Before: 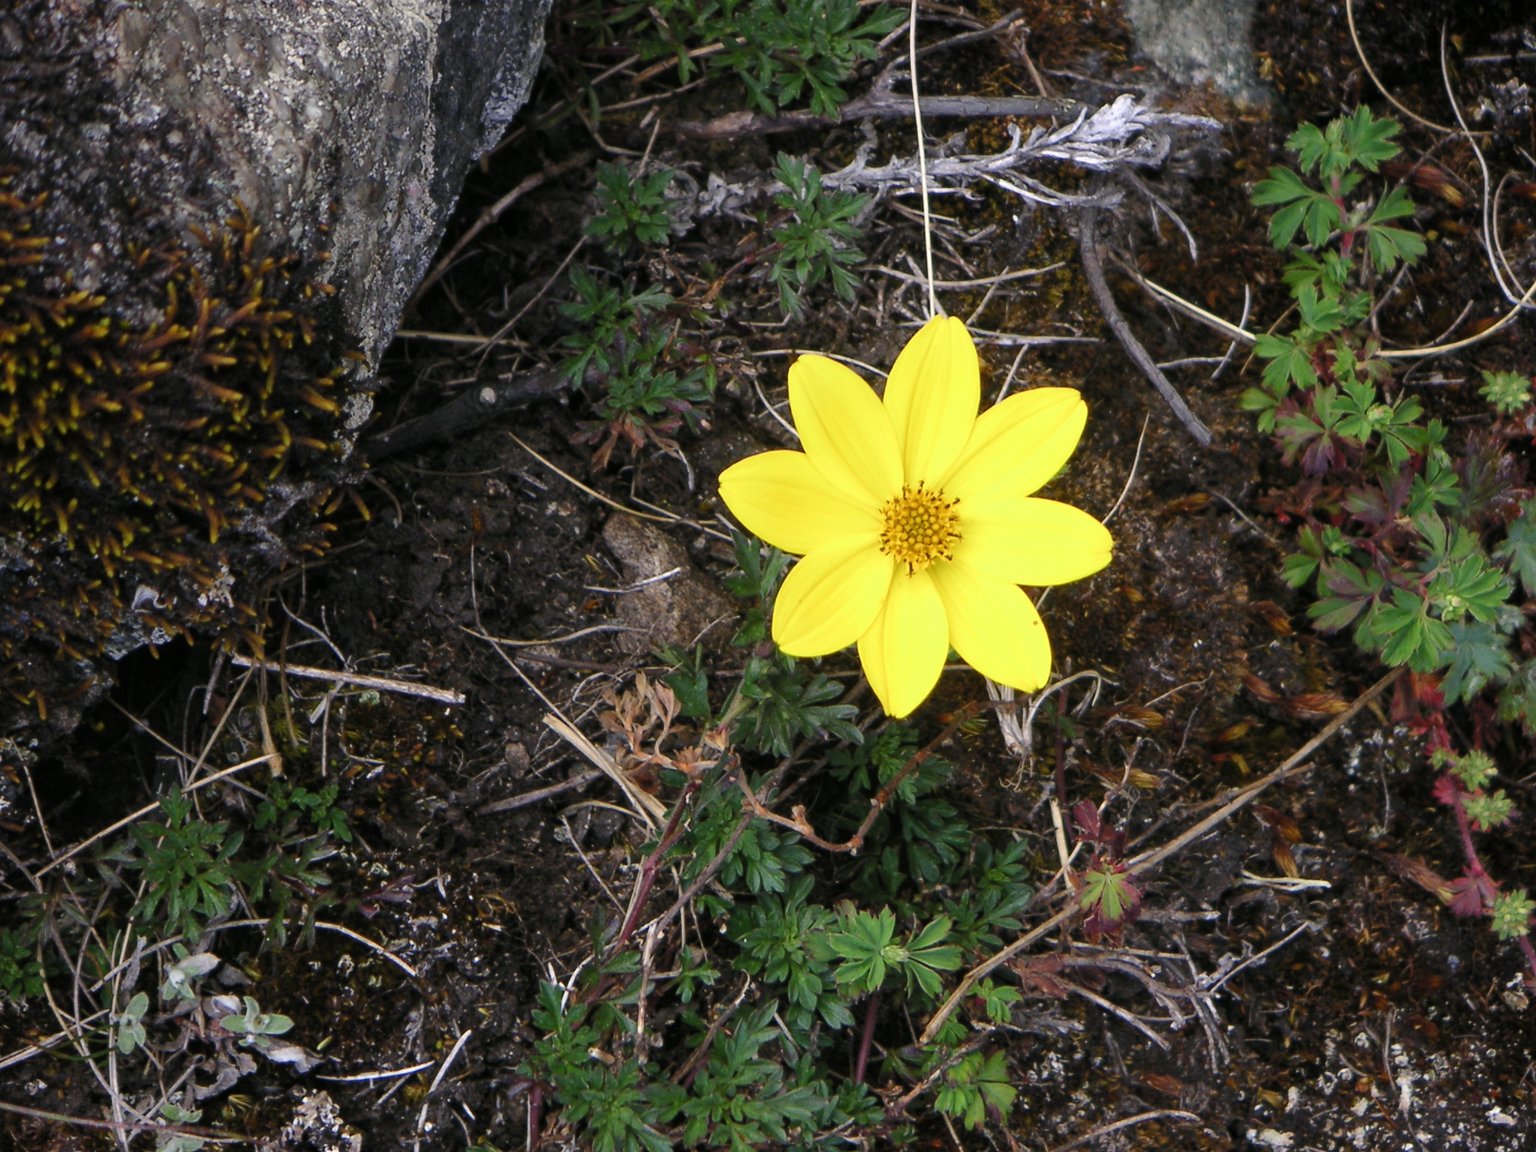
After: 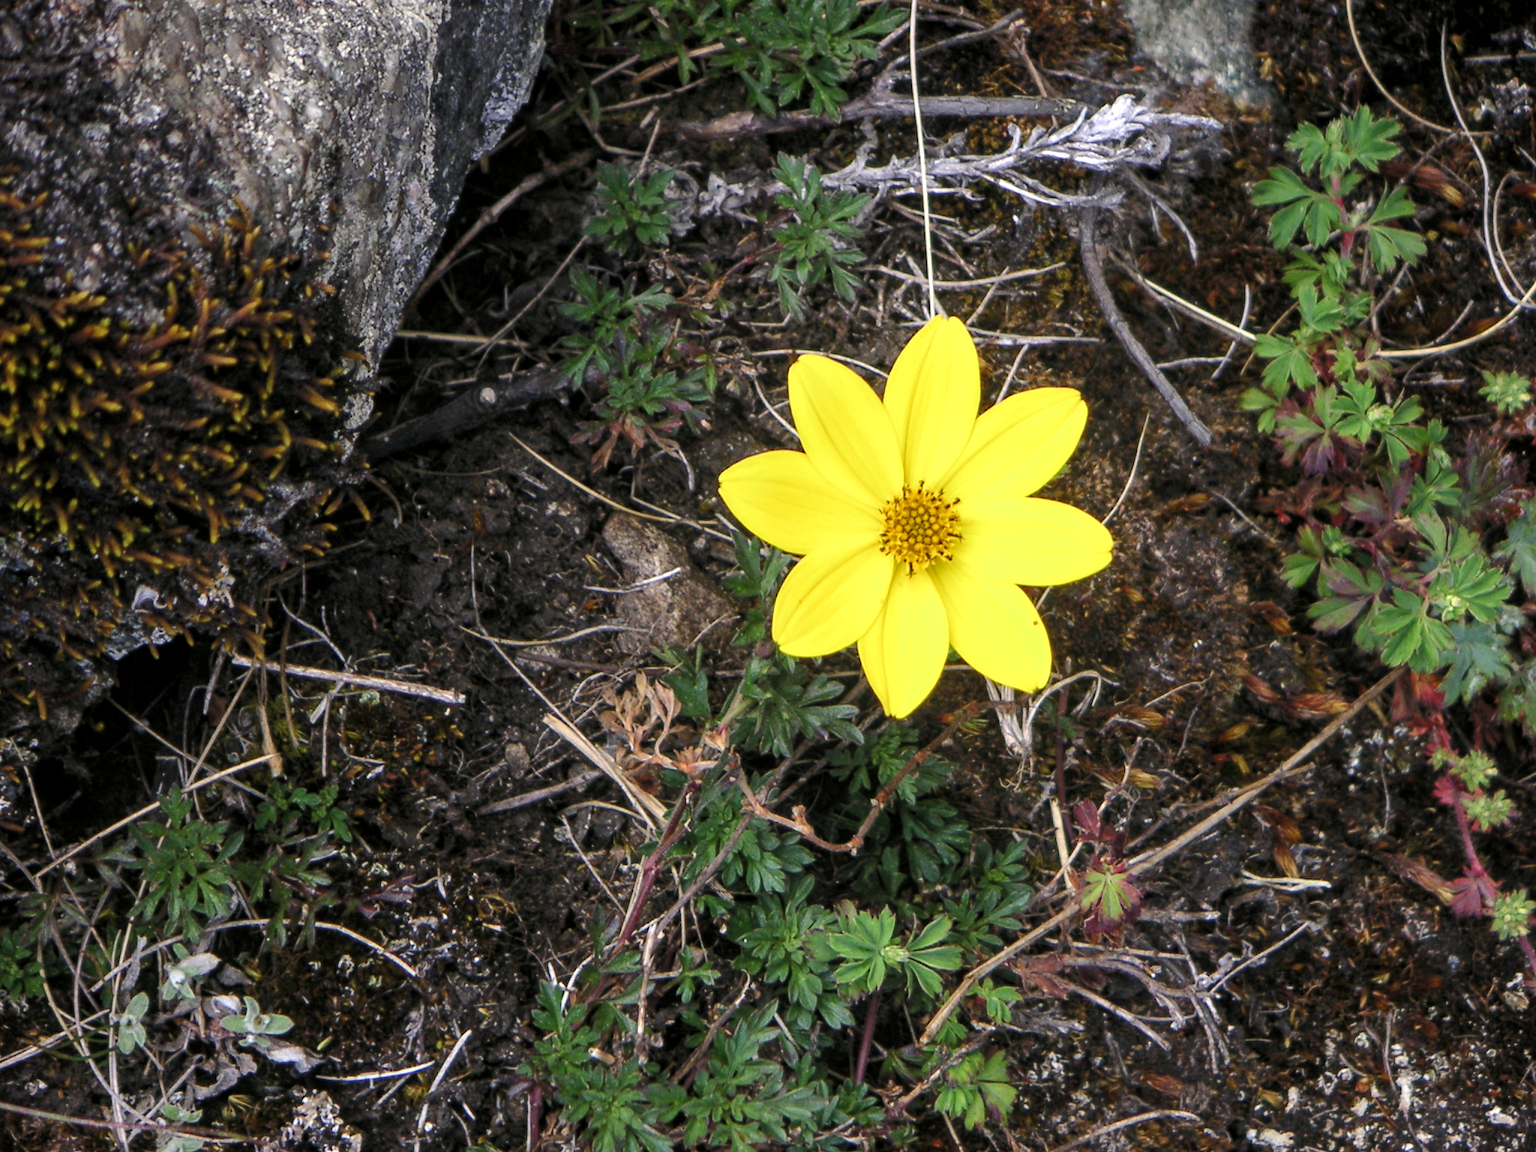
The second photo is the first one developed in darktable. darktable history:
local contrast: on, module defaults
exposure: exposure 0.236 EV, compensate highlight preservation false
